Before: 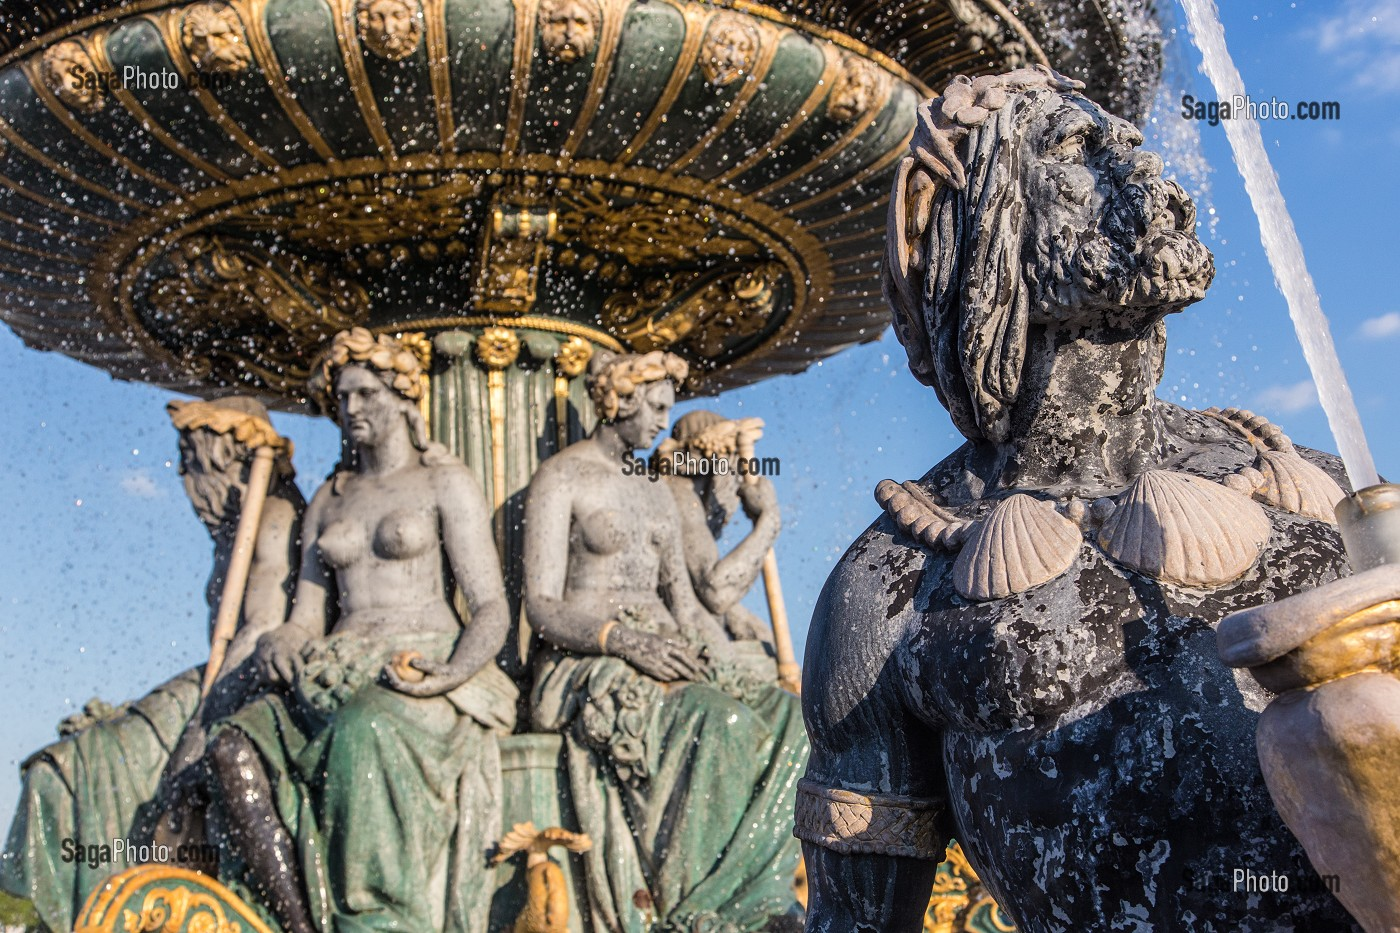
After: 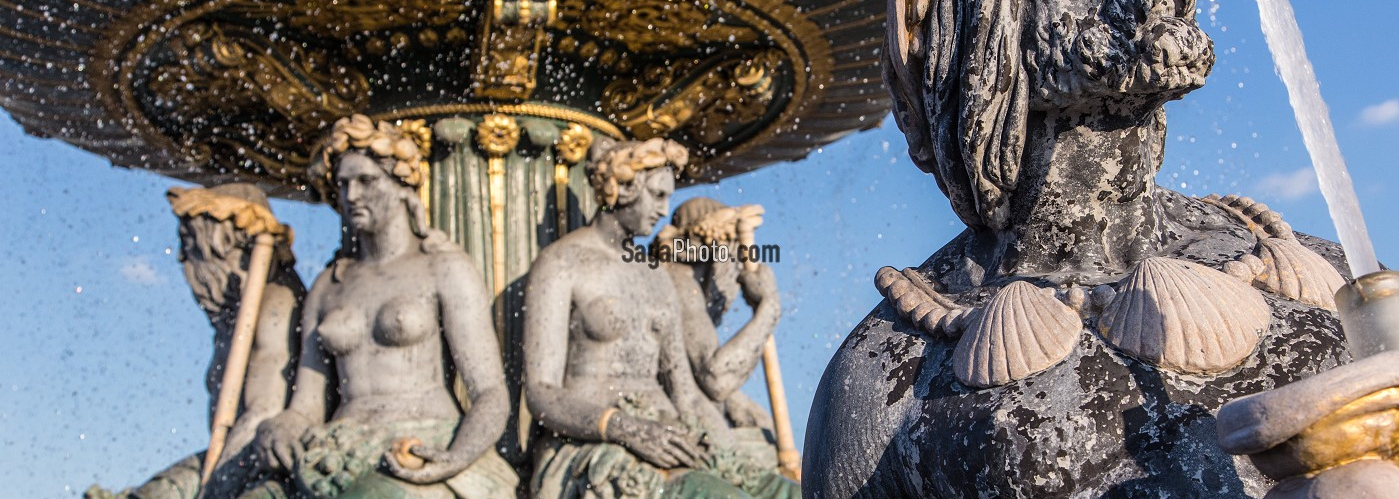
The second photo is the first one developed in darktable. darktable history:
tone equalizer: on, module defaults
crop and rotate: top 23.043%, bottom 23.437%
